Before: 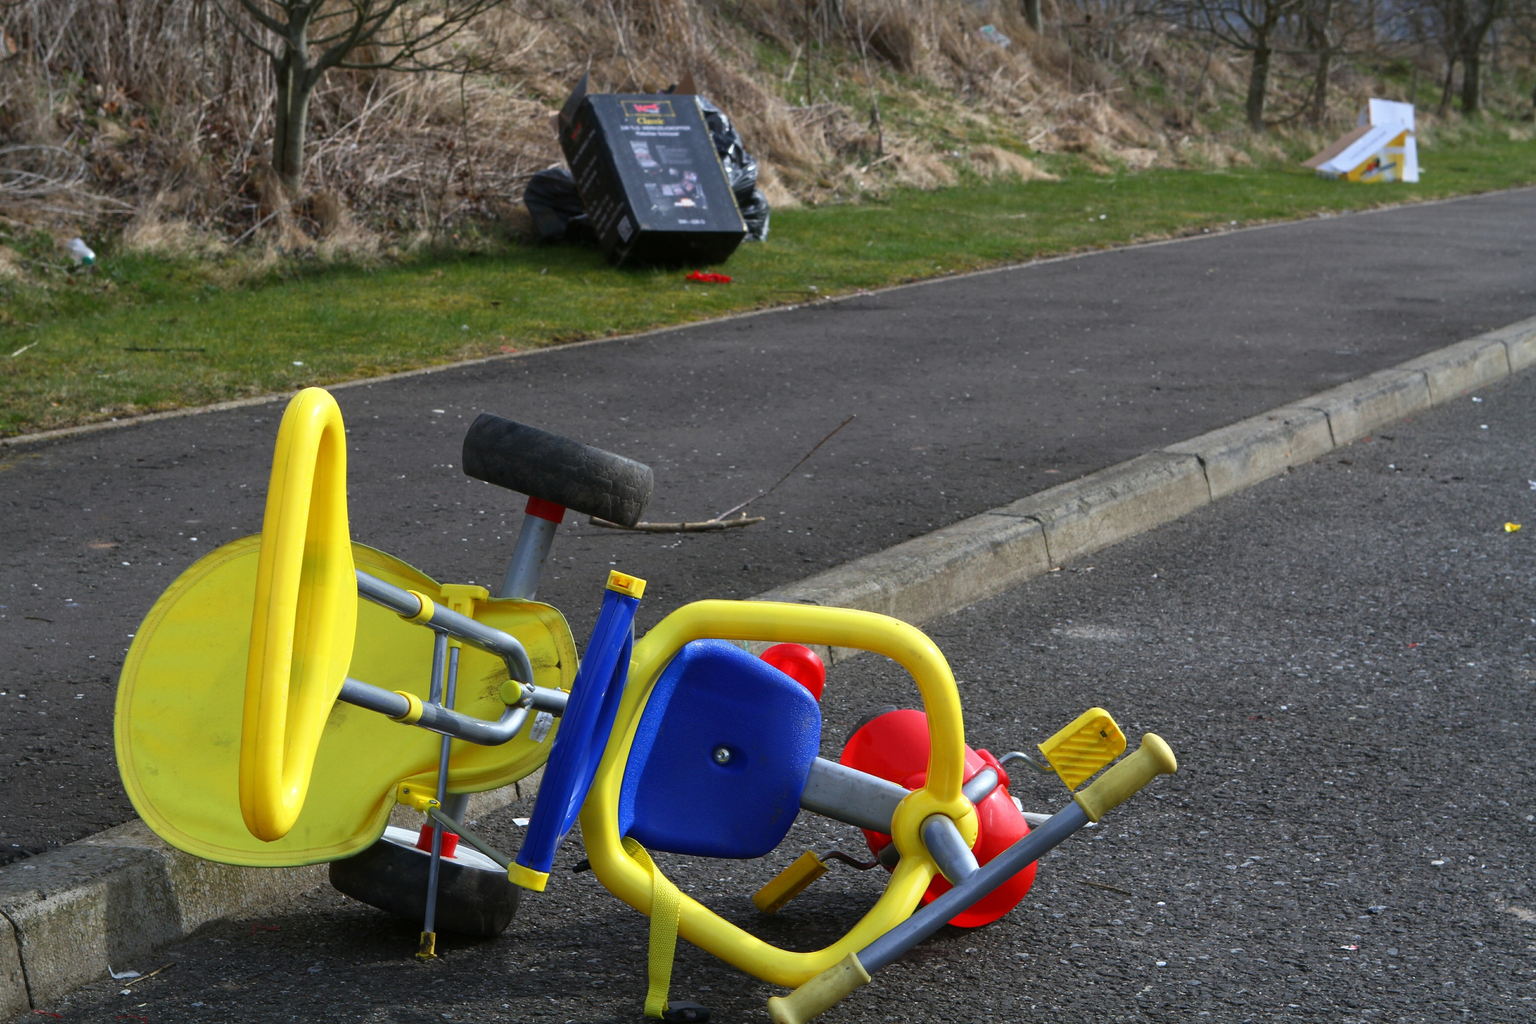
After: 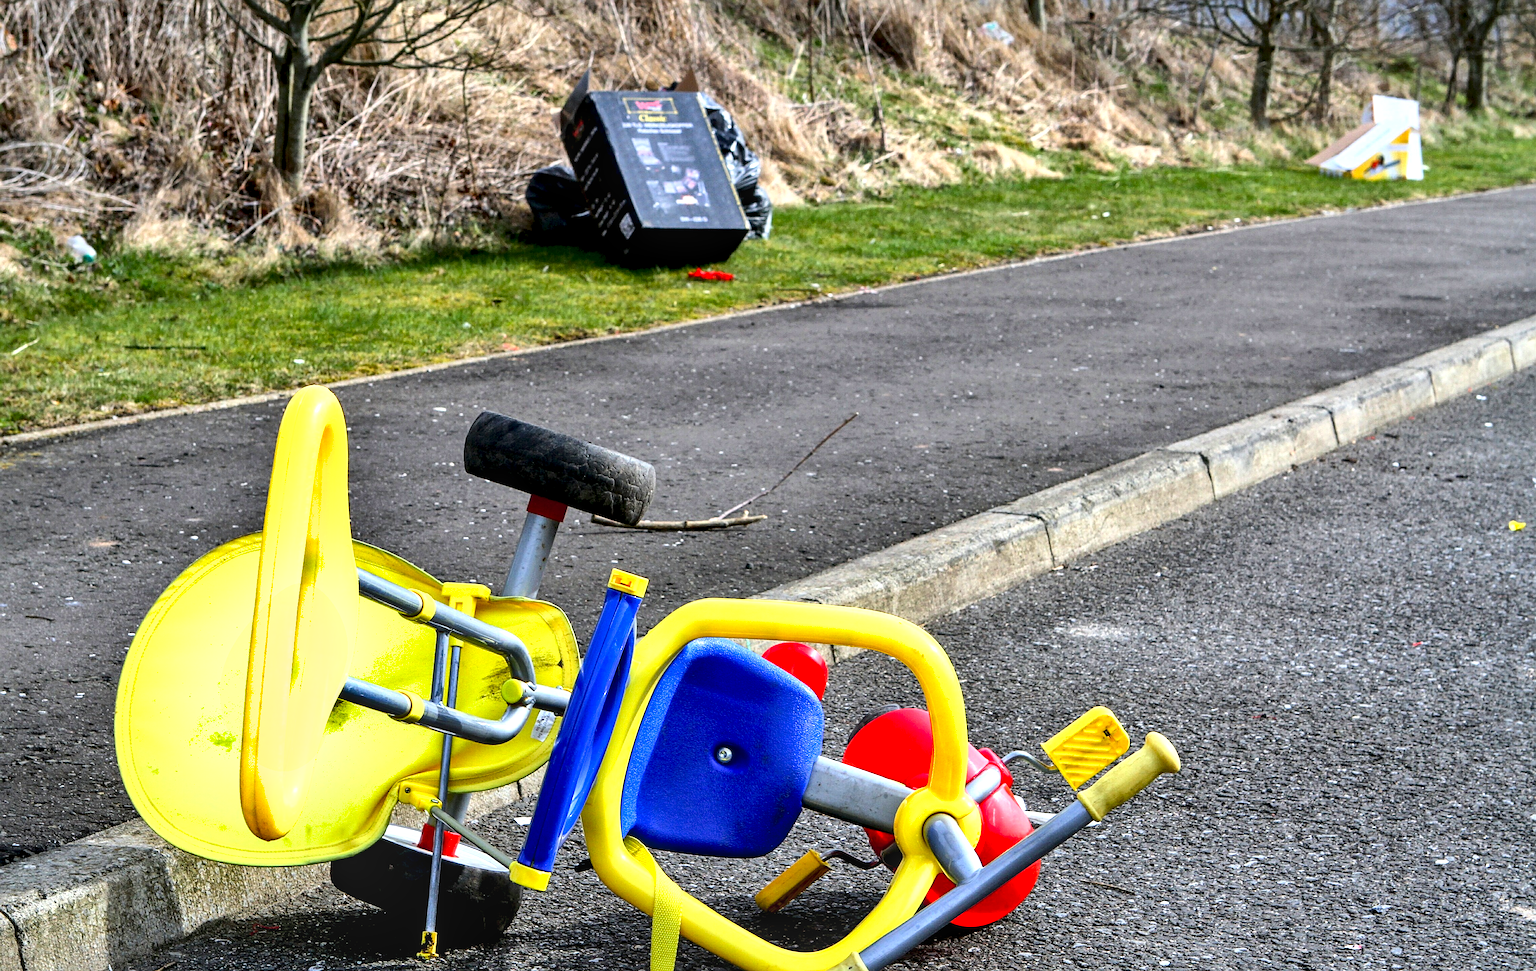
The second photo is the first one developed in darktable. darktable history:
base curve: curves: ch0 [(0, 0) (0.032, 0.025) (0.121, 0.166) (0.206, 0.329) (0.605, 0.79) (1, 1)], preserve colors average RGB
shadows and highlights: shadows 59.08, highlights -60.25, soften with gaussian
crop: top 0.354%, right 0.258%, bottom 4.993%
exposure: black level correction 0.01, exposure 1 EV, compensate highlight preservation false
local contrast: on, module defaults
sharpen: on, module defaults
